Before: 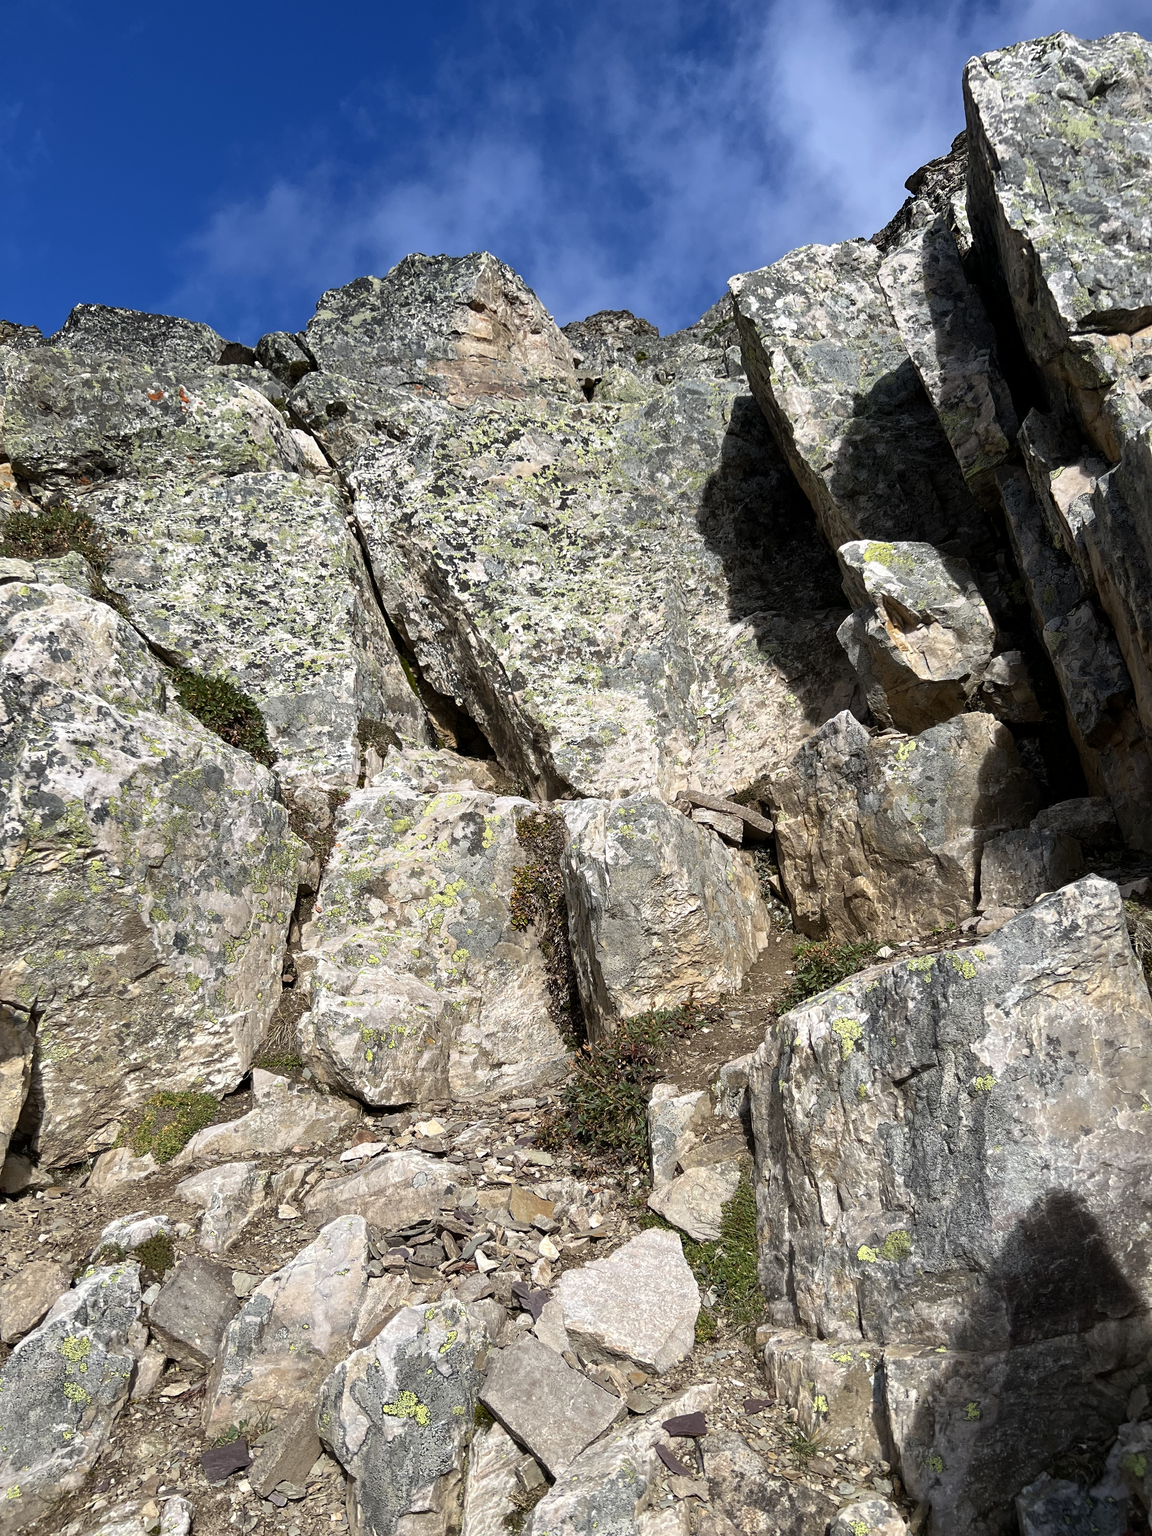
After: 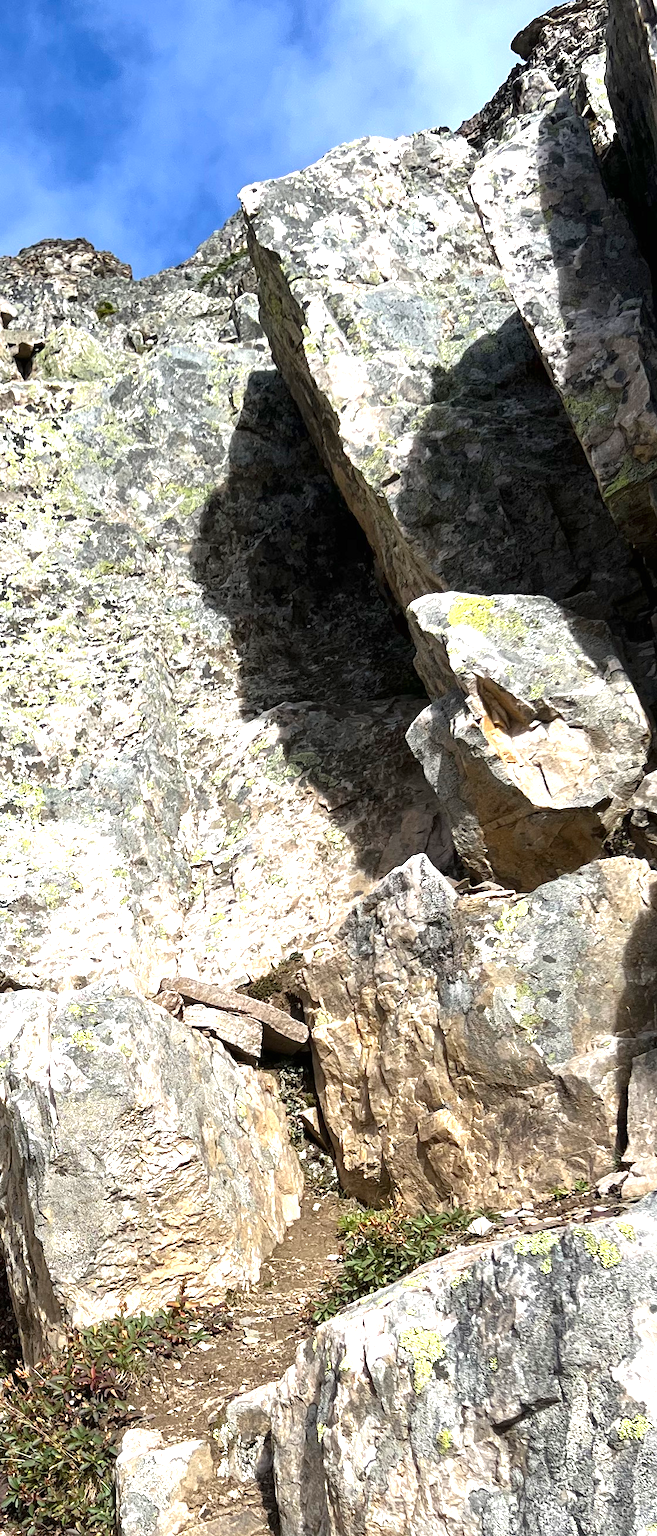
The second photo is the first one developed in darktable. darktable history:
crop and rotate: left 49.741%, top 10.121%, right 13.137%, bottom 24.887%
exposure: black level correction 0, exposure 1 EV, compensate highlight preservation false
